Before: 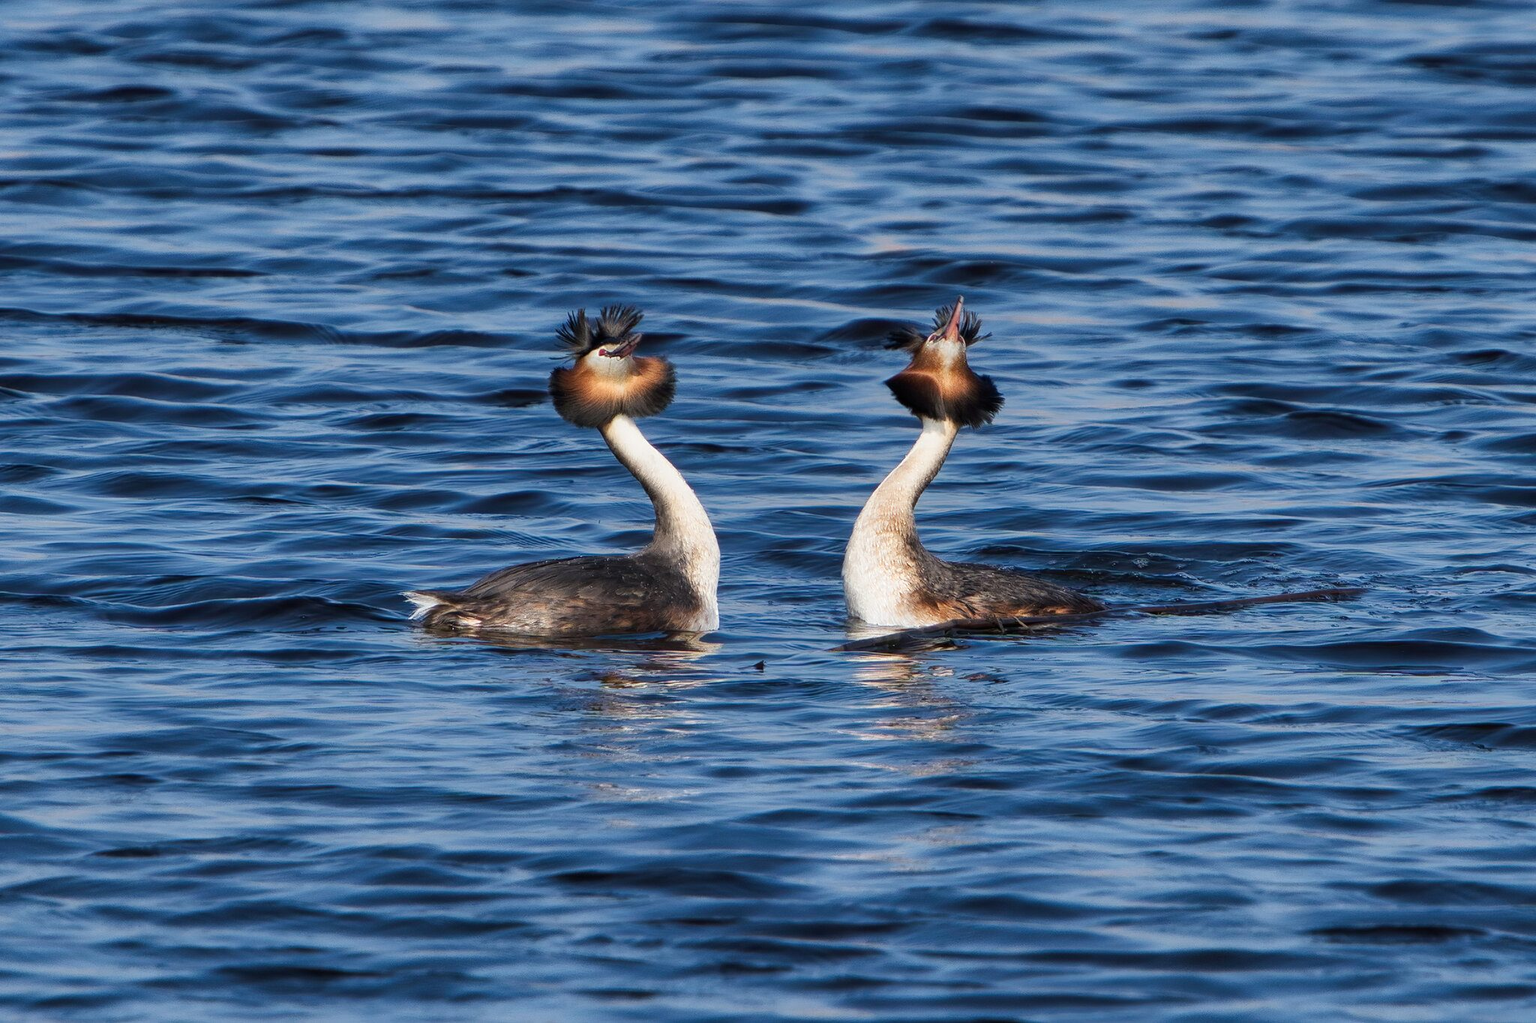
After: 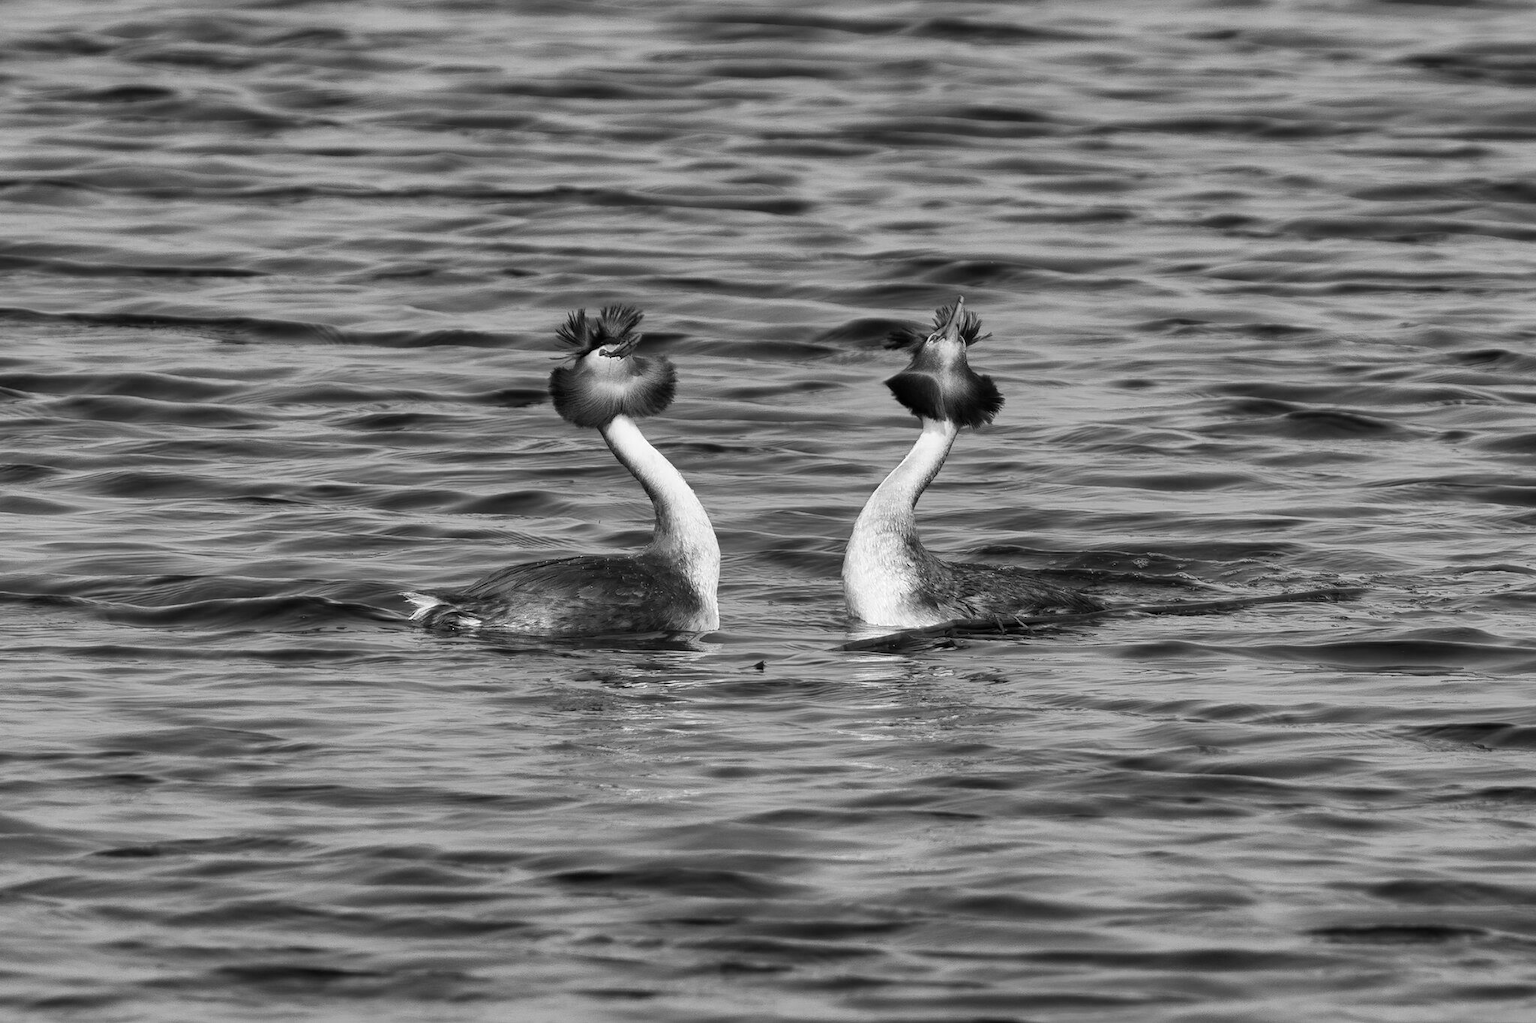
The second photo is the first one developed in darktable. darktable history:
color calibration: output gray [0.25, 0.35, 0.4, 0], x 0.383, y 0.372, temperature 3905.17 K
color balance rgb: linear chroma grading › global chroma 15%, perceptual saturation grading › global saturation 30%
